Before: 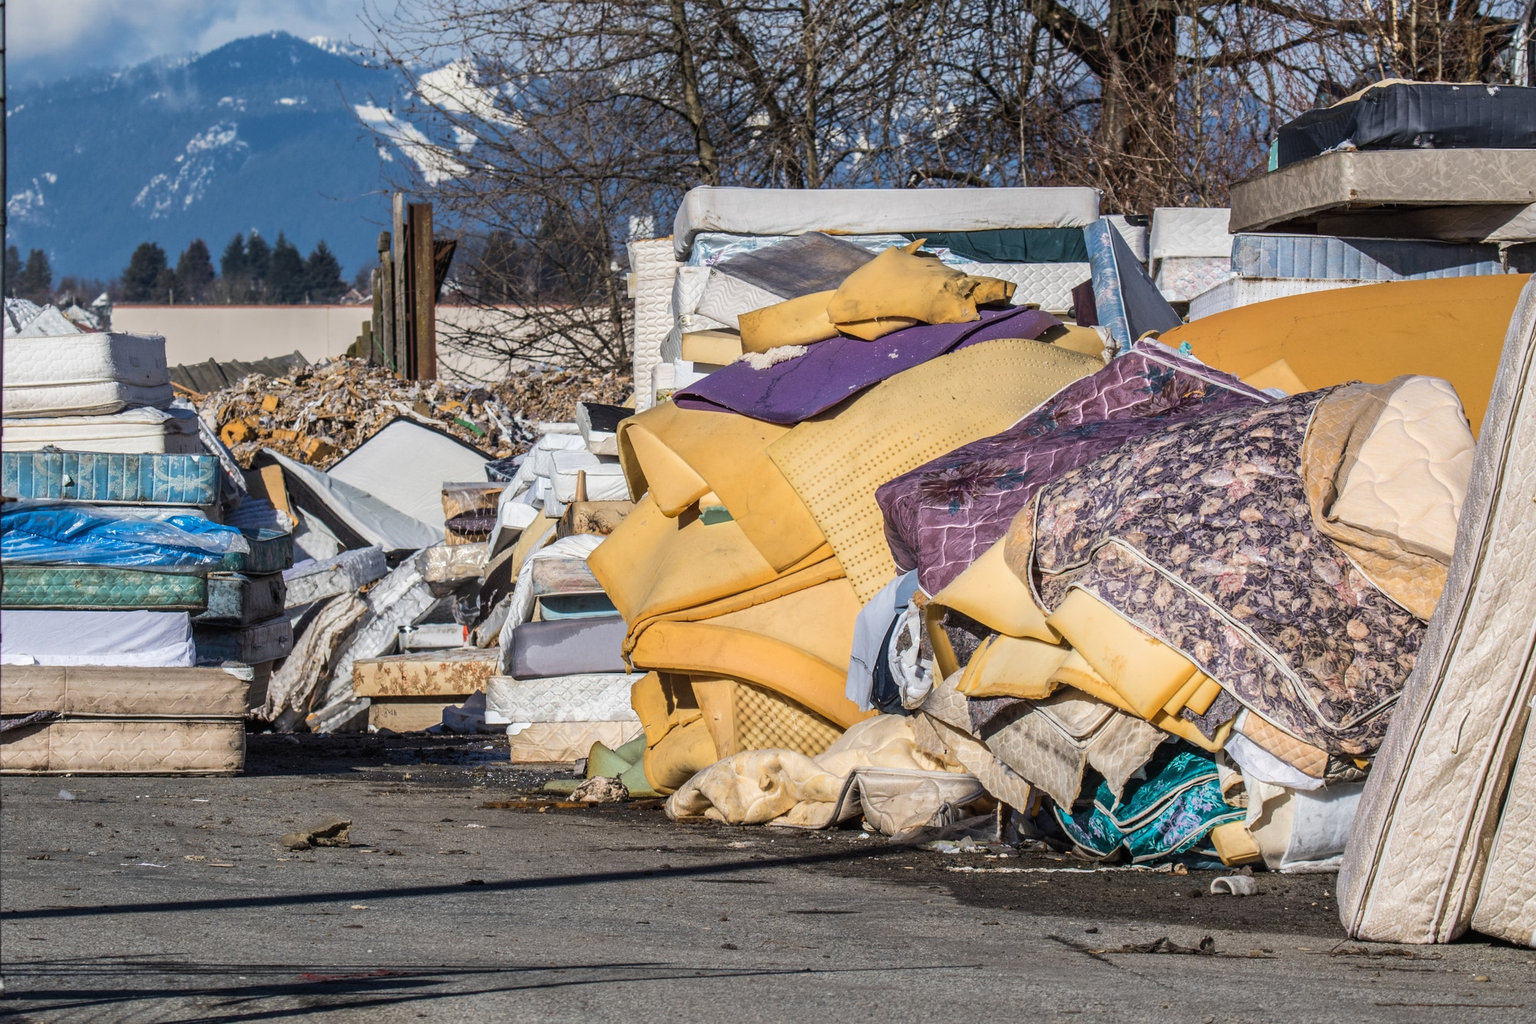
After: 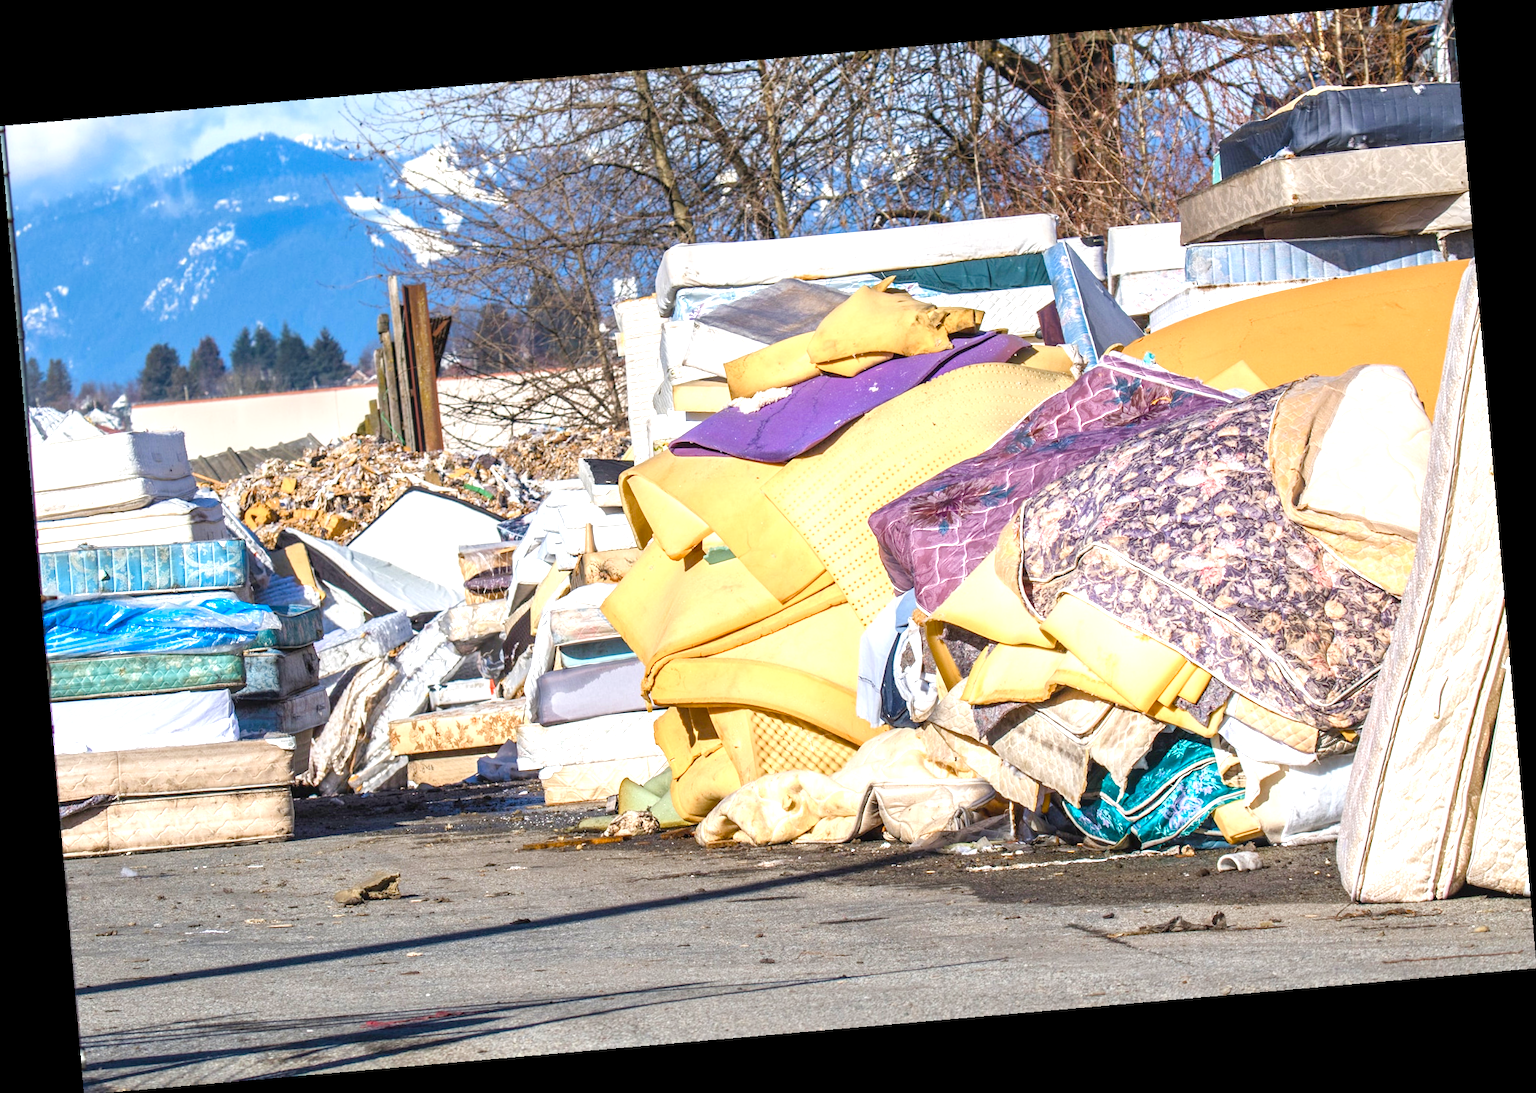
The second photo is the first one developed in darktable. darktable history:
contrast brightness saturation: brightness 0.09, saturation 0.19
color balance rgb: perceptual saturation grading › global saturation 20%, perceptual saturation grading › highlights -50%, perceptual saturation grading › shadows 30%, perceptual brilliance grading › global brilliance 10%, perceptual brilliance grading › shadows 15%
rotate and perspective: rotation -4.98°, automatic cropping off
exposure: exposure 0.6 EV, compensate highlight preservation false
